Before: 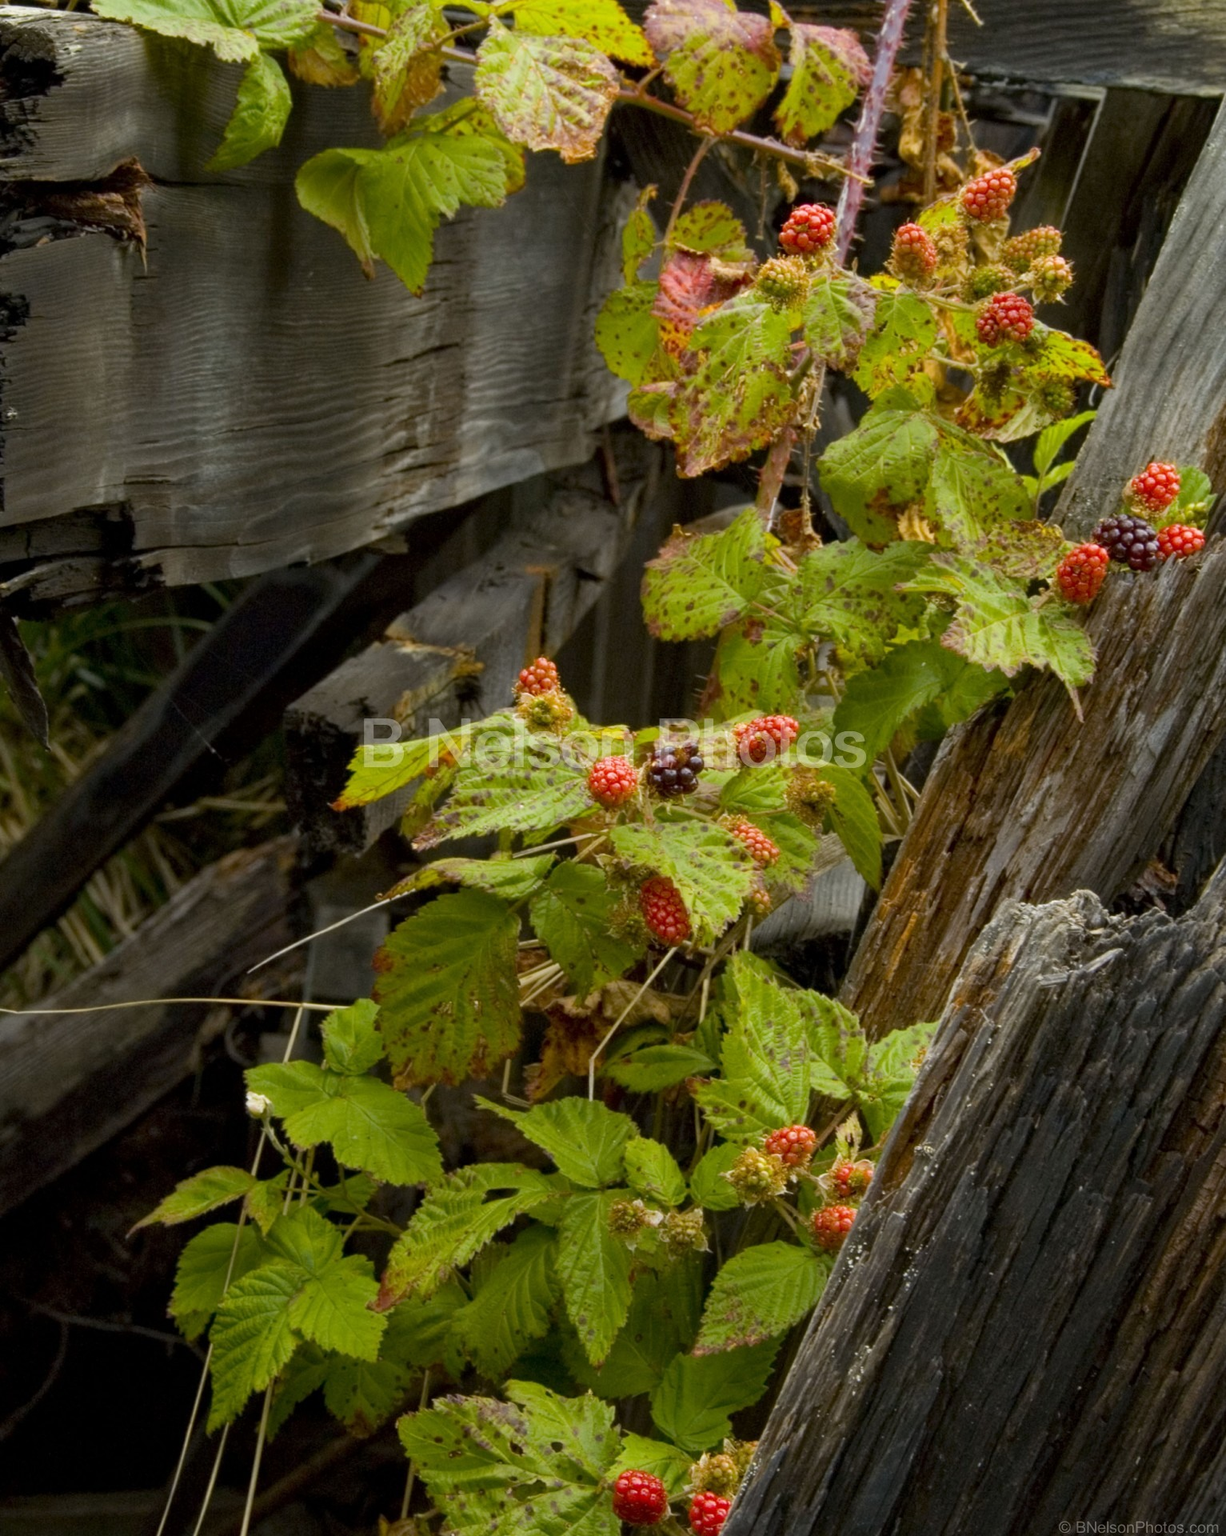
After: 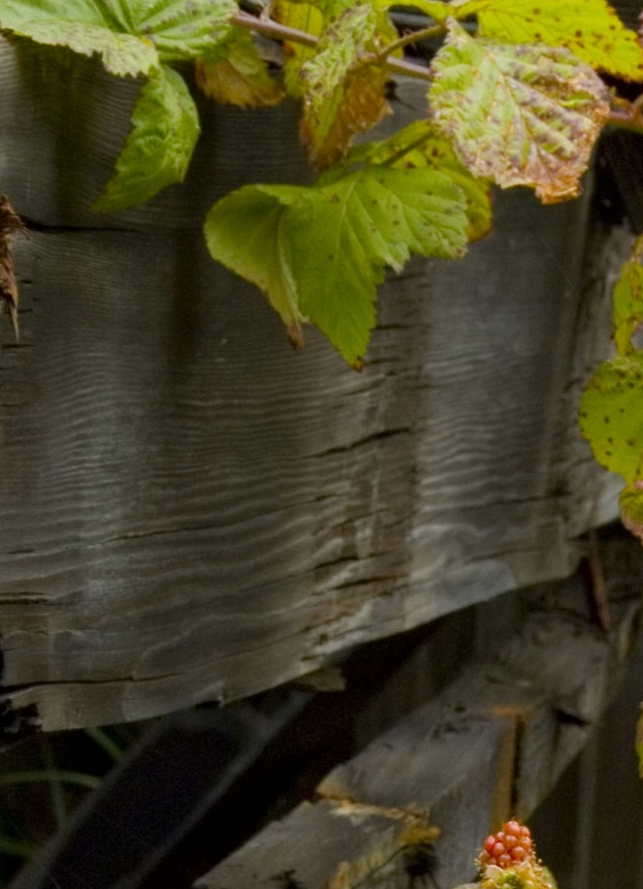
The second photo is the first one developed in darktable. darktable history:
crop and rotate: left 10.817%, top 0.062%, right 47.194%, bottom 53.626%
exposure: exposure -0.21 EV, compensate highlight preservation false
white balance: emerald 1
